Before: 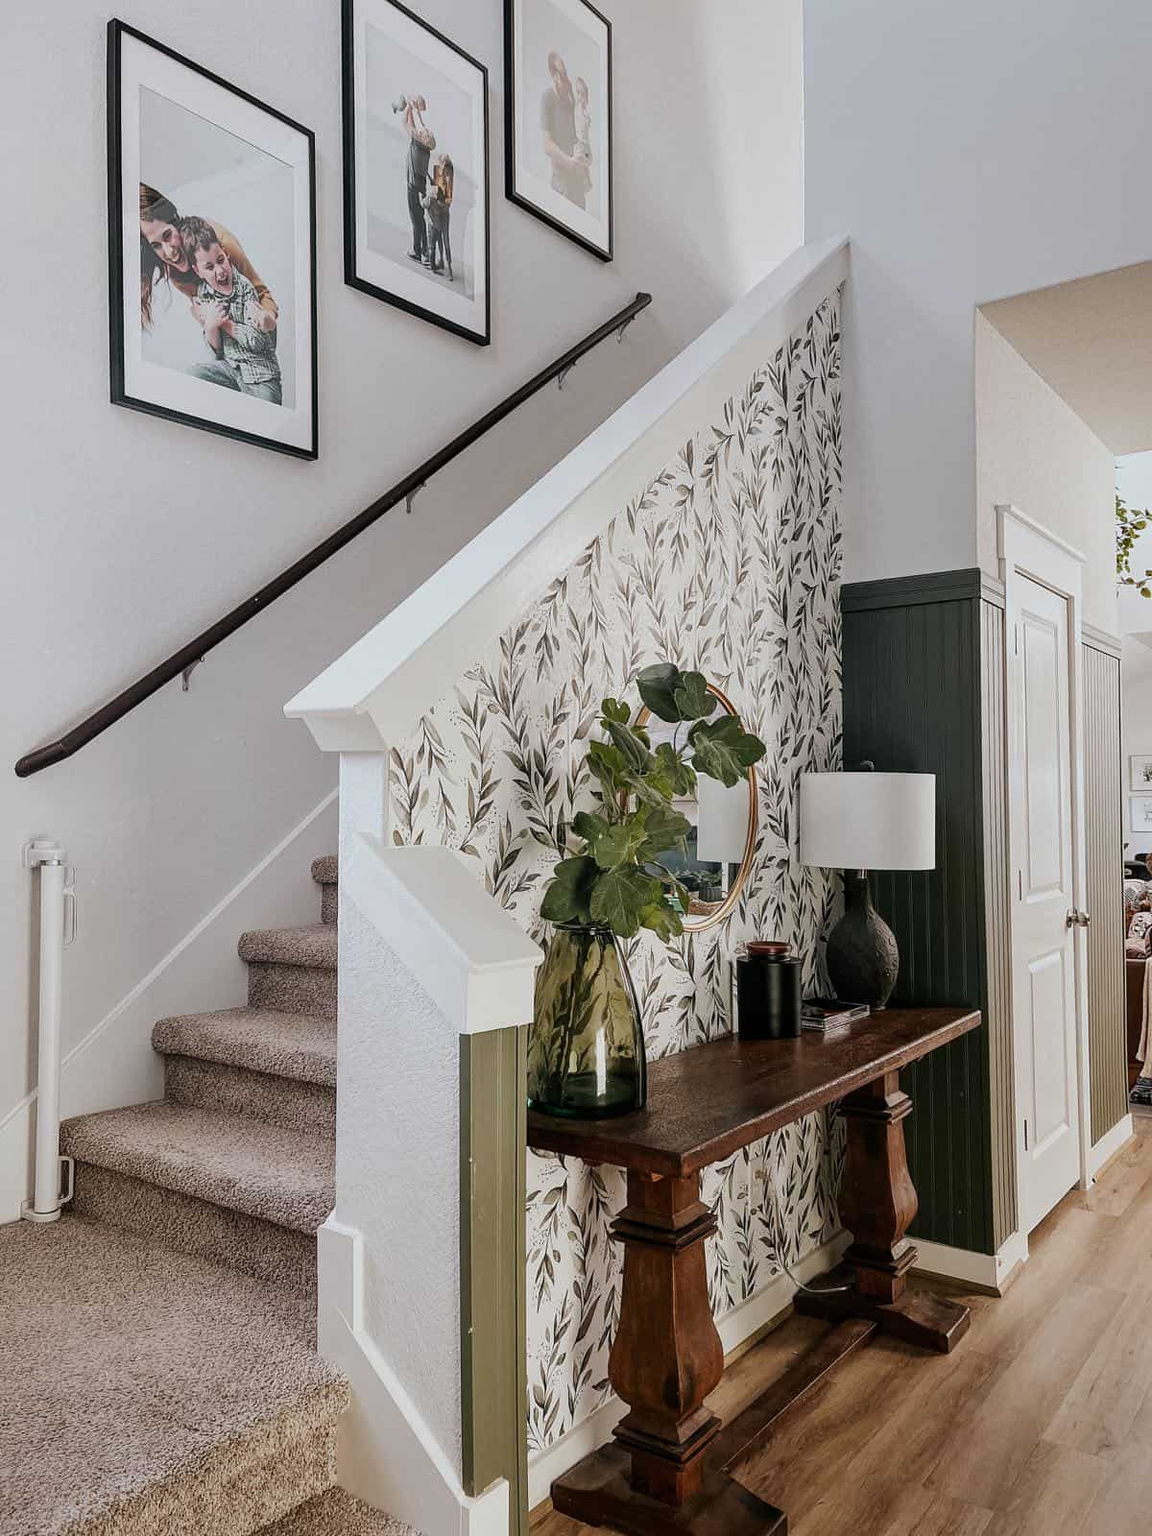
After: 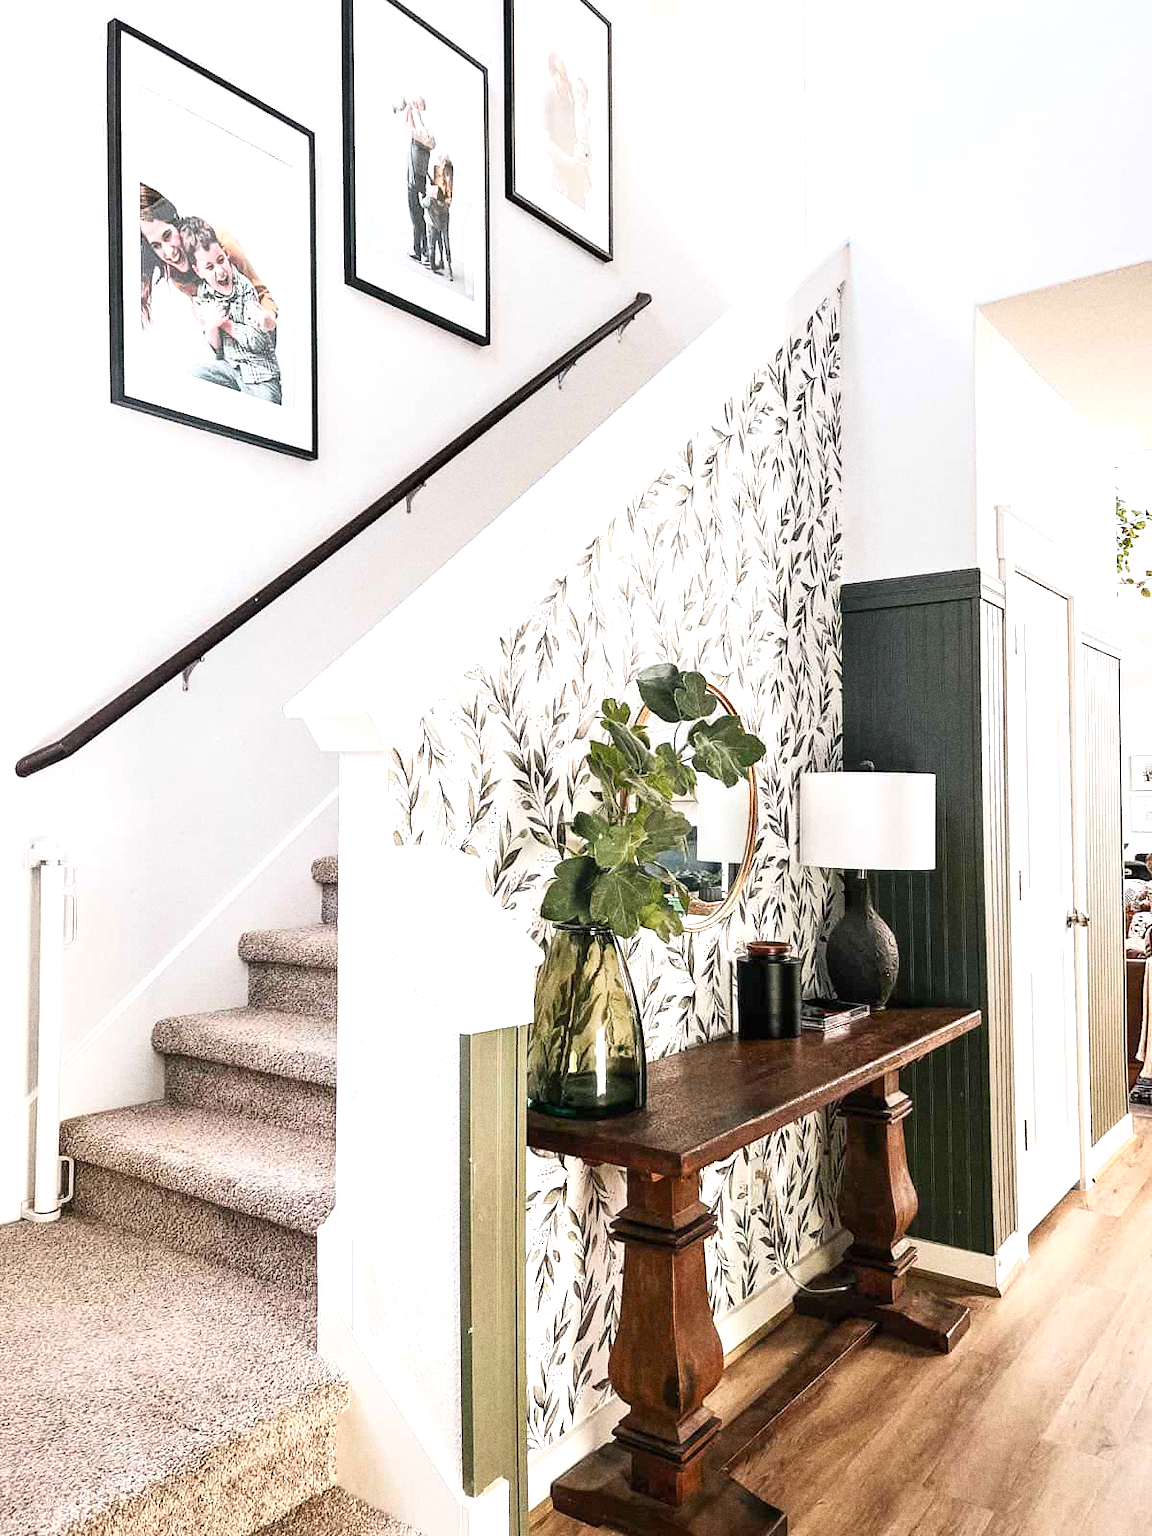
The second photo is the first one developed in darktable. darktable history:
exposure: black level correction 0, exposure 1.2 EV, compensate highlight preservation false
grain: coarseness 11.82 ISO, strength 36.67%, mid-tones bias 74.17%
shadows and highlights: shadows 0, highlights 40
